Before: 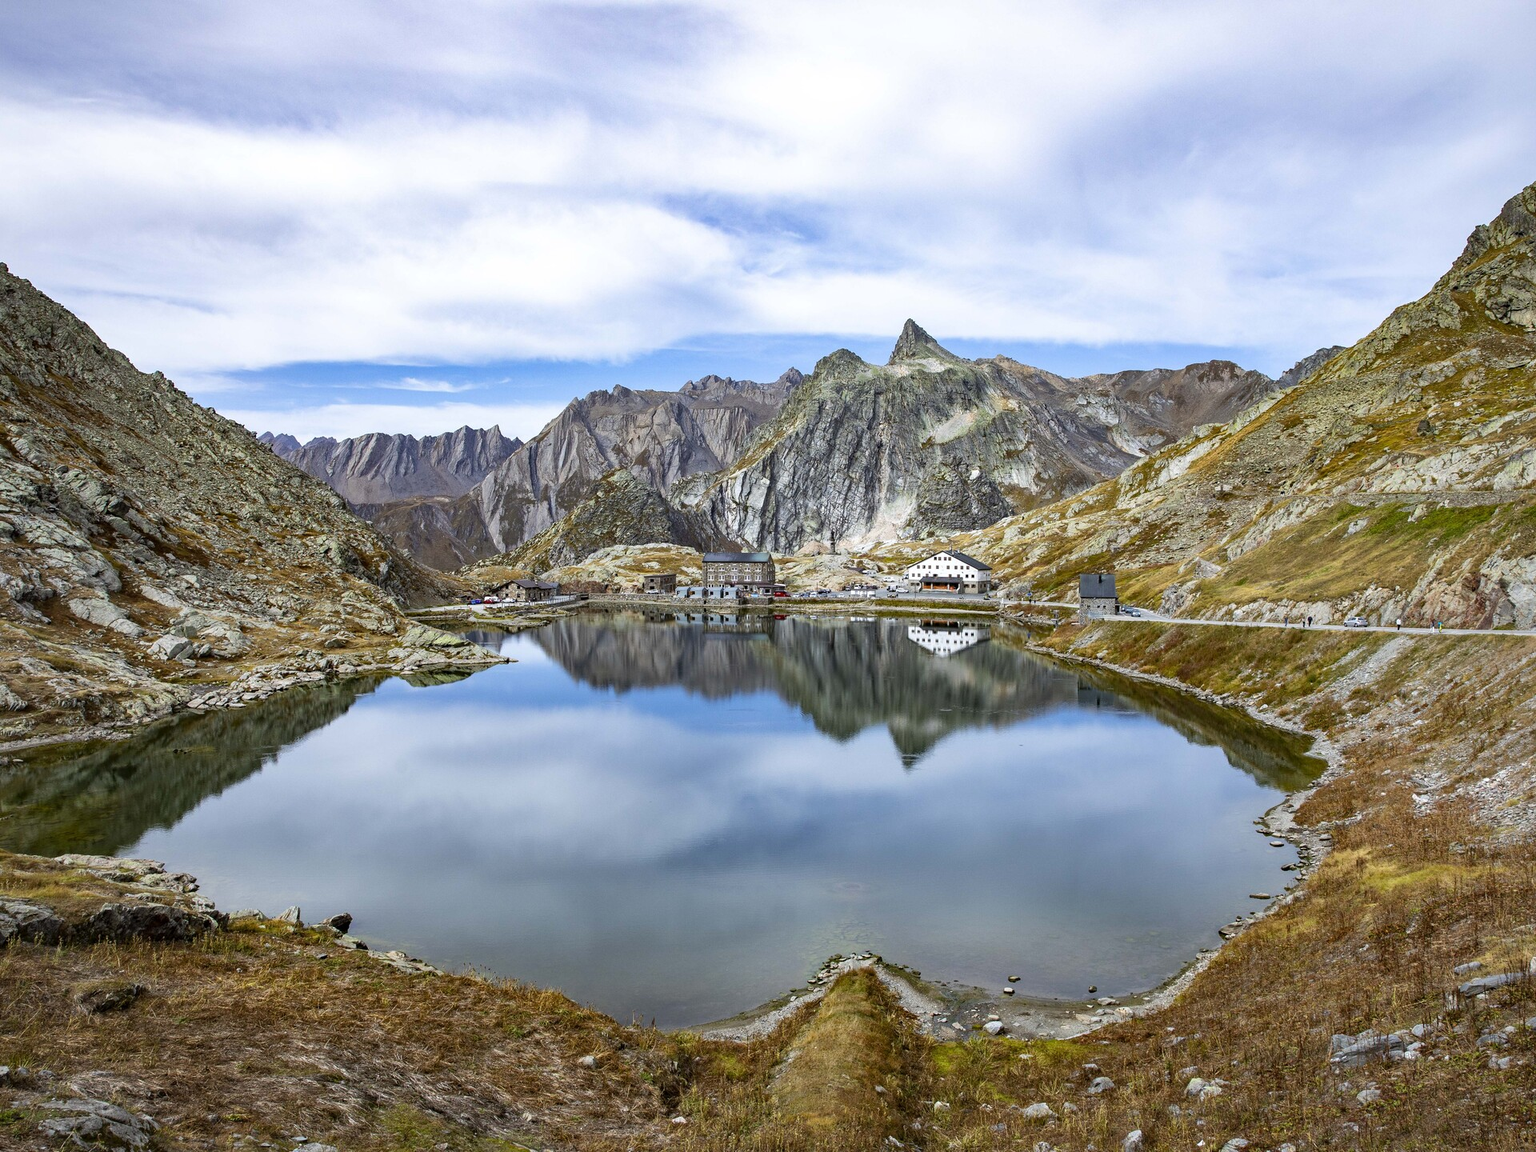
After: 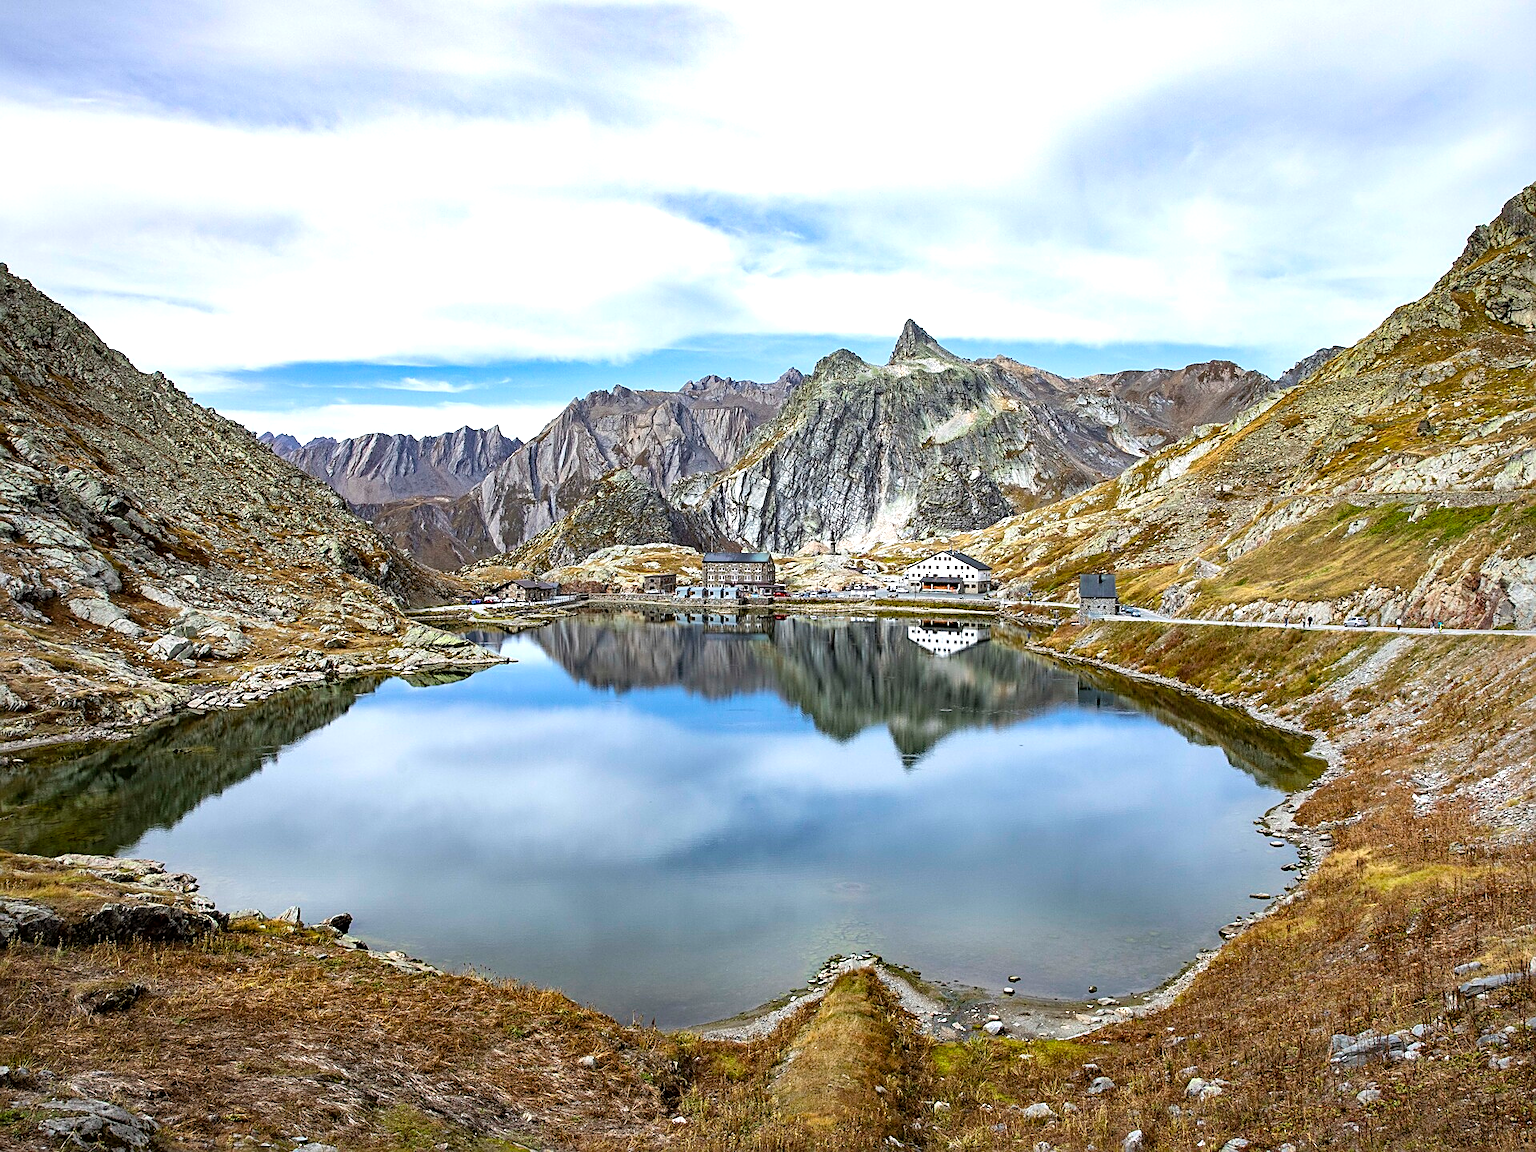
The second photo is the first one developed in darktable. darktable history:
tone equalizer: -8 EV -0.443 EV, -7 EV -0.369 EV, -6 EV -0.364 EV, -5 EV -0.222 EV, -3 EV 0.203 EV, -2 EV 0.331 EV, -1 EV 0.368 EV, +0 EV 0.431 EV
sharpen: on, module defaults
